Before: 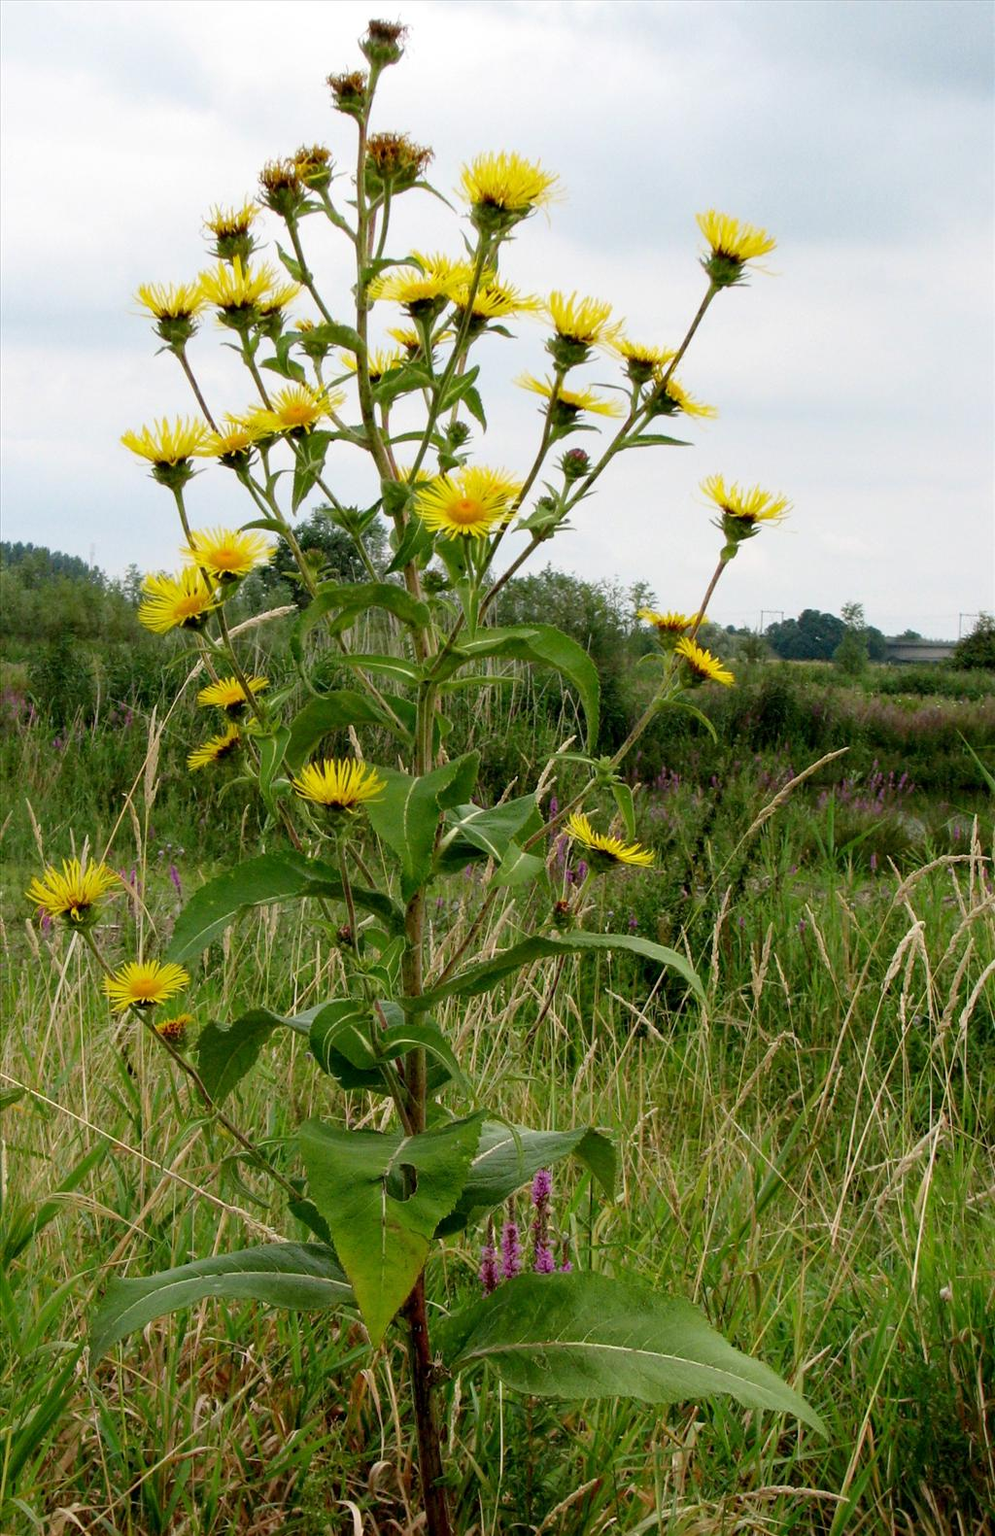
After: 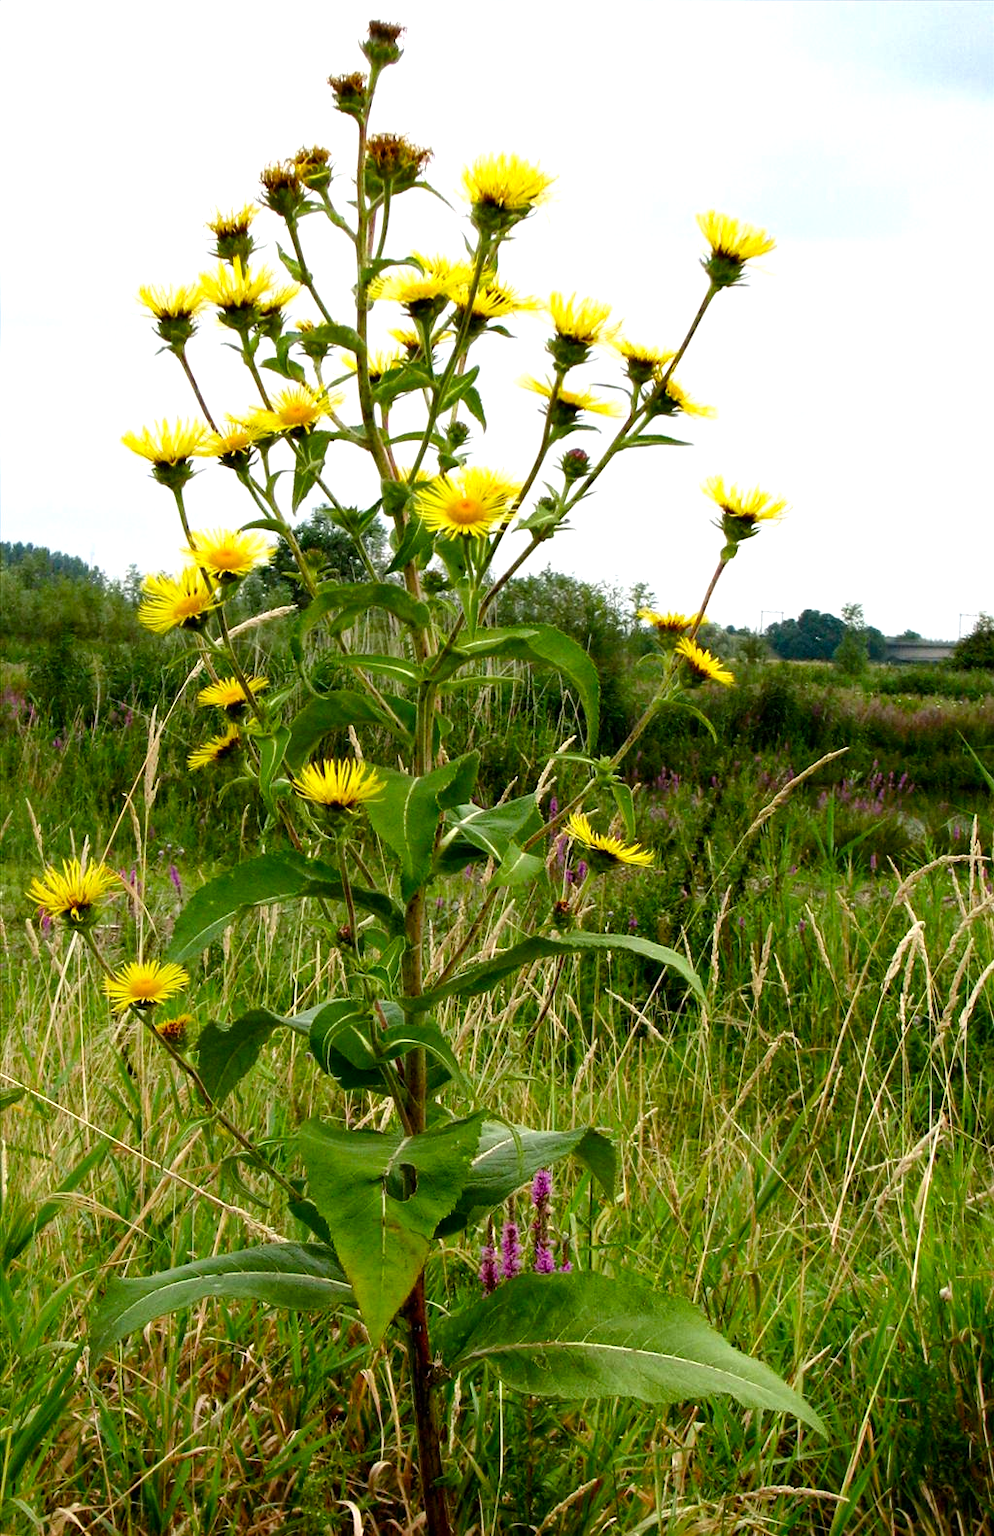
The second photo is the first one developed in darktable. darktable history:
exposure: black level correction 0, exposure 0.5 EV, compensate highlight preservation false
shadows and highlights: radius 121.13, shadows 21.4, white point adjustment -9.72, highlights -14.39, soften with gaussian
color balance rgb: shadows lift › luminance -20%, power › hue 72.24°, highlights gain › luminance 15%, global offset › hue 171.6°, perceptual saturation grading › highlights -15%, perceptual saturation grading › shadows 25%, global vibrance 30%, contrast 10%
